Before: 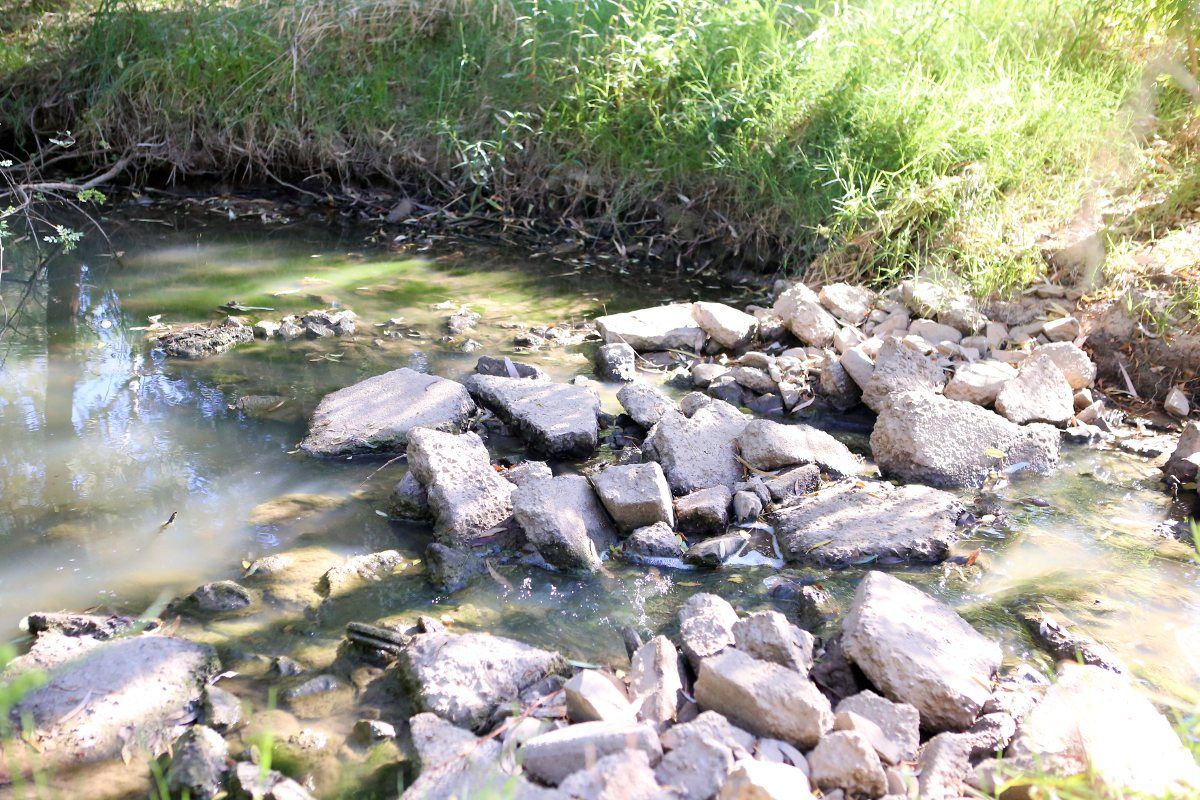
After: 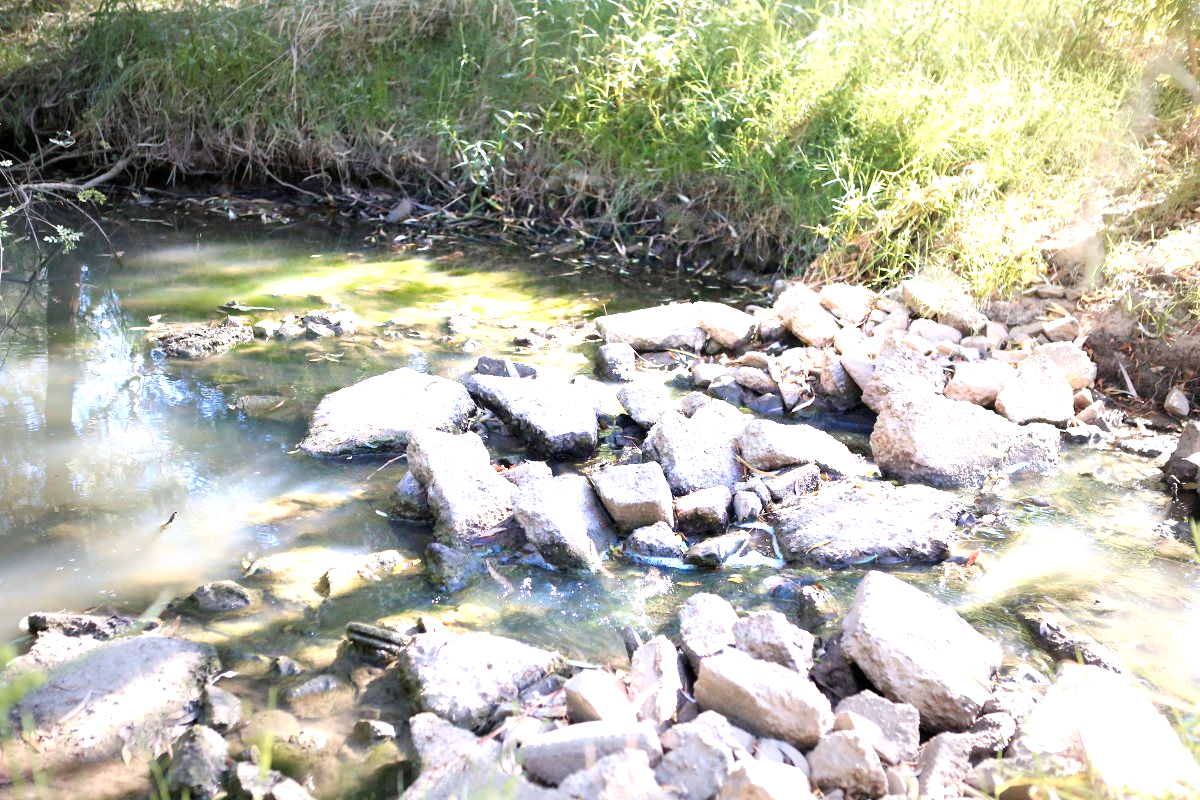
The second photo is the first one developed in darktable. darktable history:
vignetting: fall-off start 48.82%, brightness -0.464, saturation -0.289, automatic ratio true, width/height ratio 1.292
color zones: curves: ch1 [(0.235, 0.558) (0.75, 0.5)]; ch2 [(0.25, 0.462) (0.749, 0.457)]
exposure: black level correction 0, exposure 1.103 EV, compensate exposure bias true, compensate highlight preservation false
